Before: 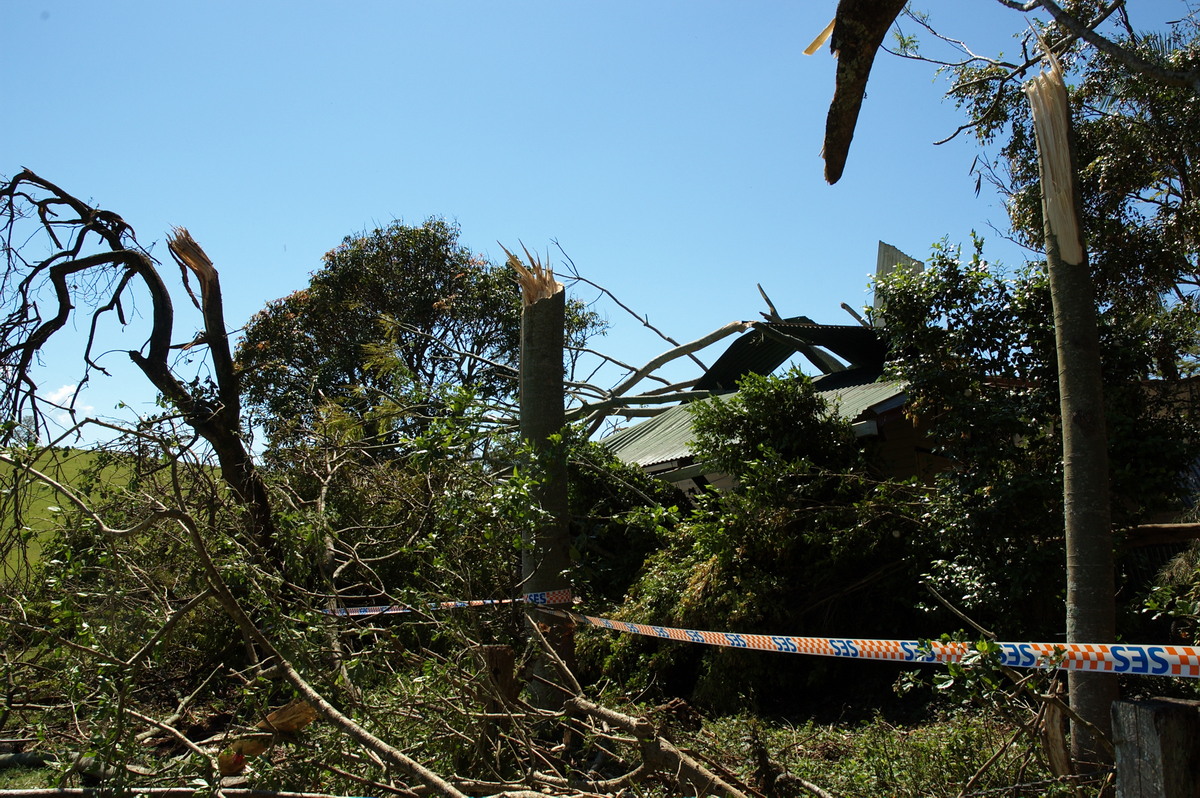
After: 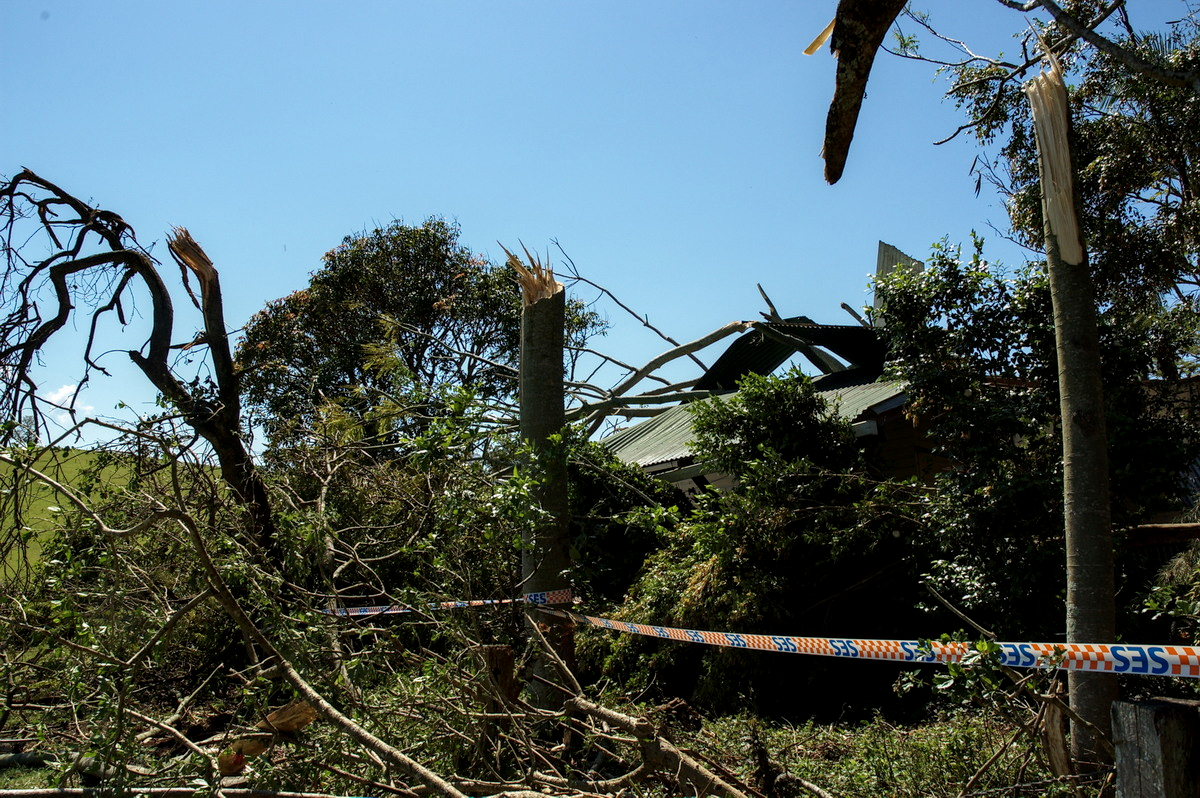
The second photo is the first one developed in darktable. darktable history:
local contrast: shadows 92%, midtone range 0.496
